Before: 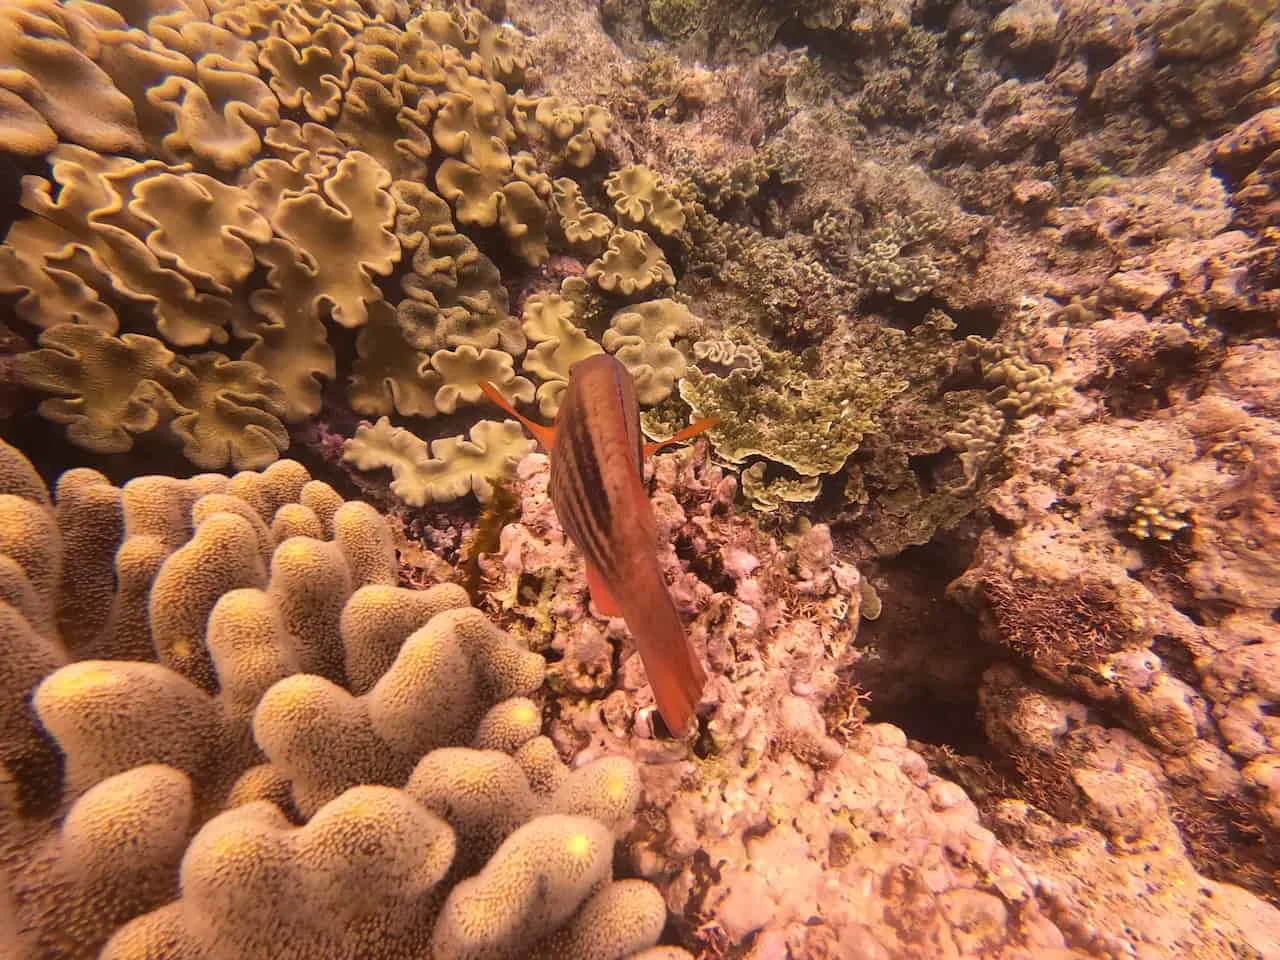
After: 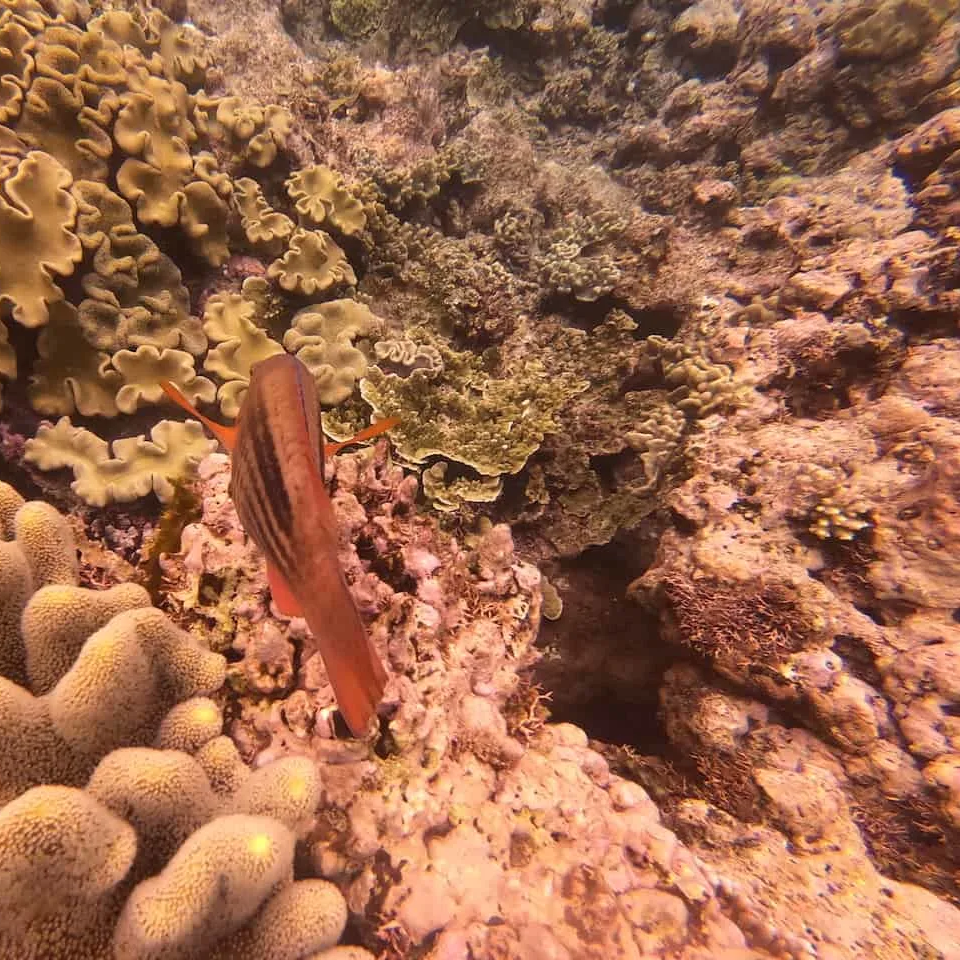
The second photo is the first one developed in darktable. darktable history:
crop and rotate: left 24.938%
